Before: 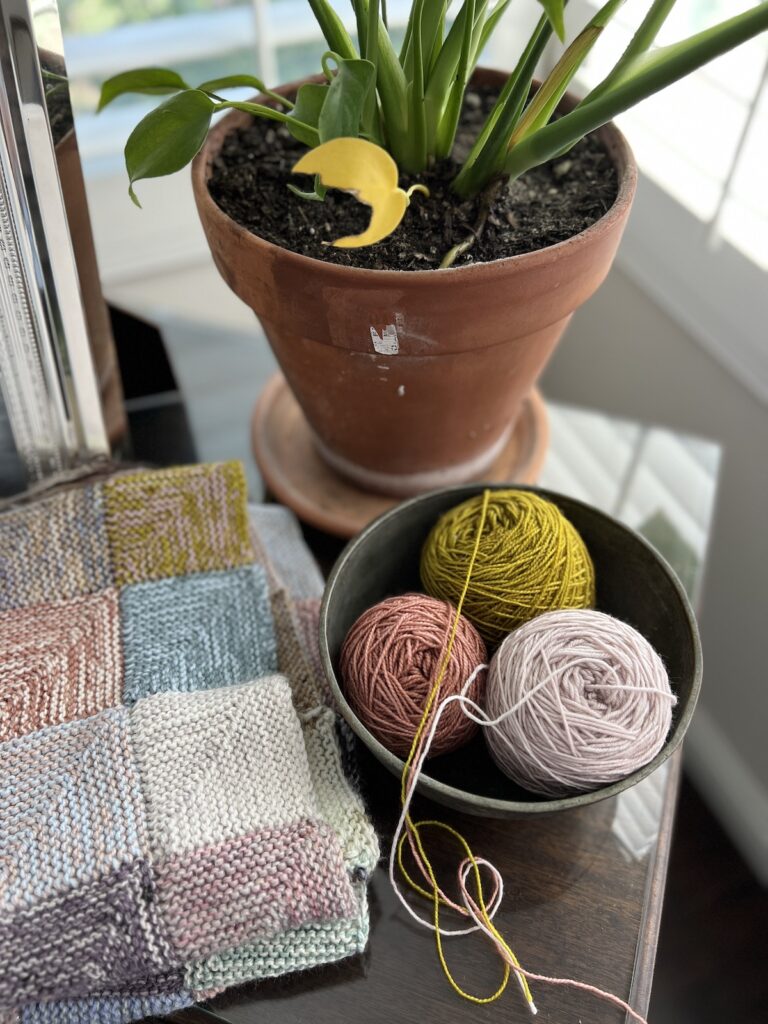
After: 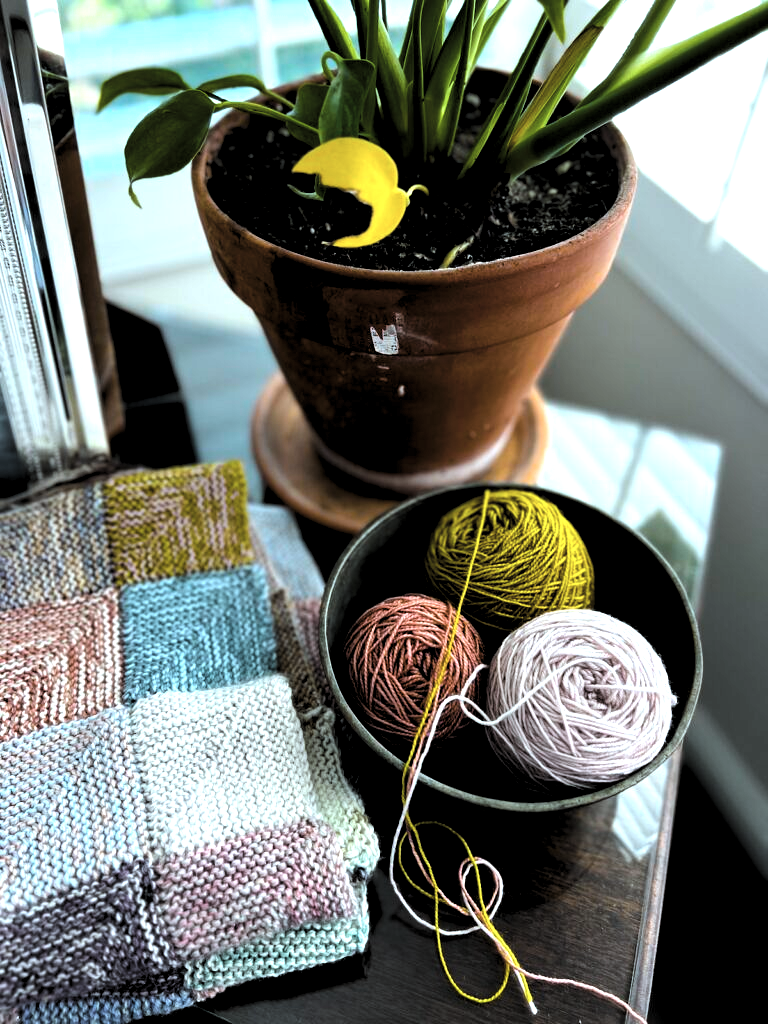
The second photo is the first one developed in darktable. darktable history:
color balance rgb: perceptual saturation grading › global saturation 100%
tone equalizer: -8 EV -0.417 EV, -7 EV -0.389 EV, -6 EV -0.333 EV, -5 EV -0.222 EV, -3 EV 0.222 EV, -2 EV 0.333 EV, -1 EV 0.389 EV, +0 EV 0.417 EV, edges refinement/feathering 500, mask exposure compensation -1.57 EV, preserve details no
color correction: highlights a* -12.64, highlights b* -18.1, saturation 0.7
levels: levels [0.182, 0.542, 0.902]
